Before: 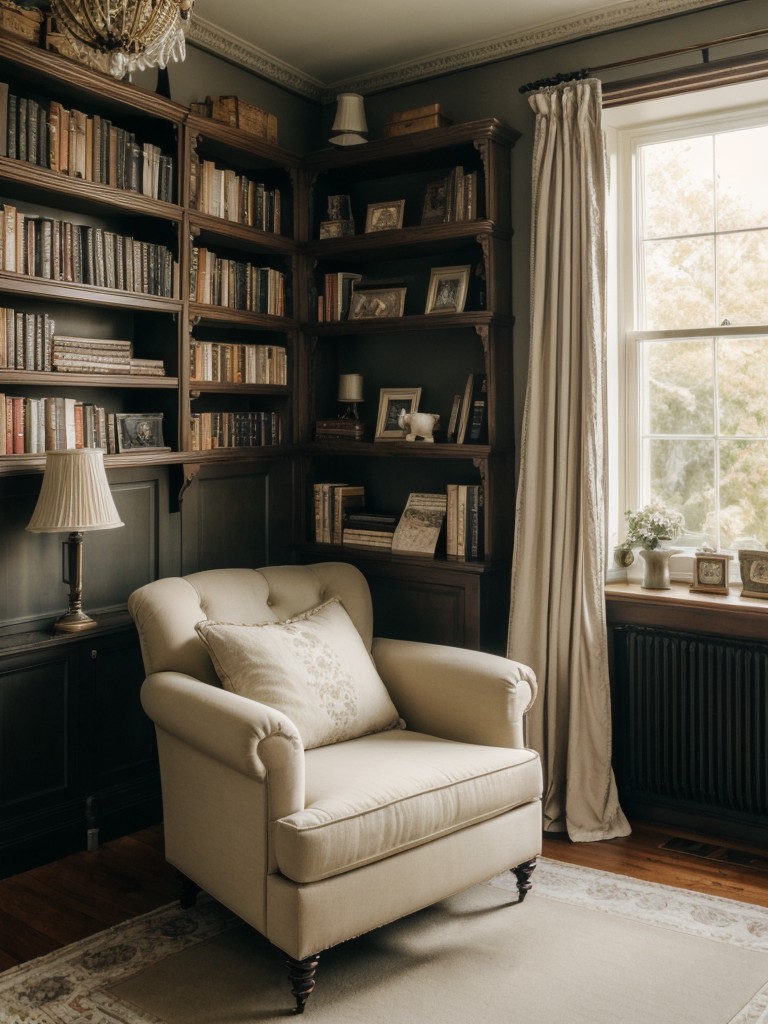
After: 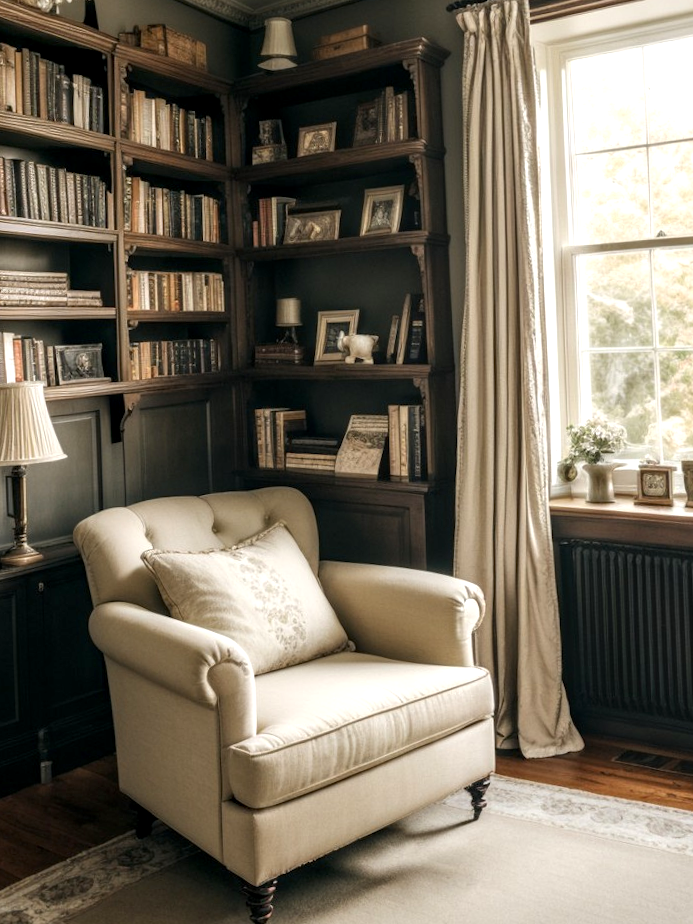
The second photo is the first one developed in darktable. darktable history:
exposure: black level correction 0.001, exposure 0.5 EV, compensate exposure bias true, compensate highlight preservation false
crop and rotate: angle 1.96°, left 5.673%, top 5.673%
local contrast: detail 130%
